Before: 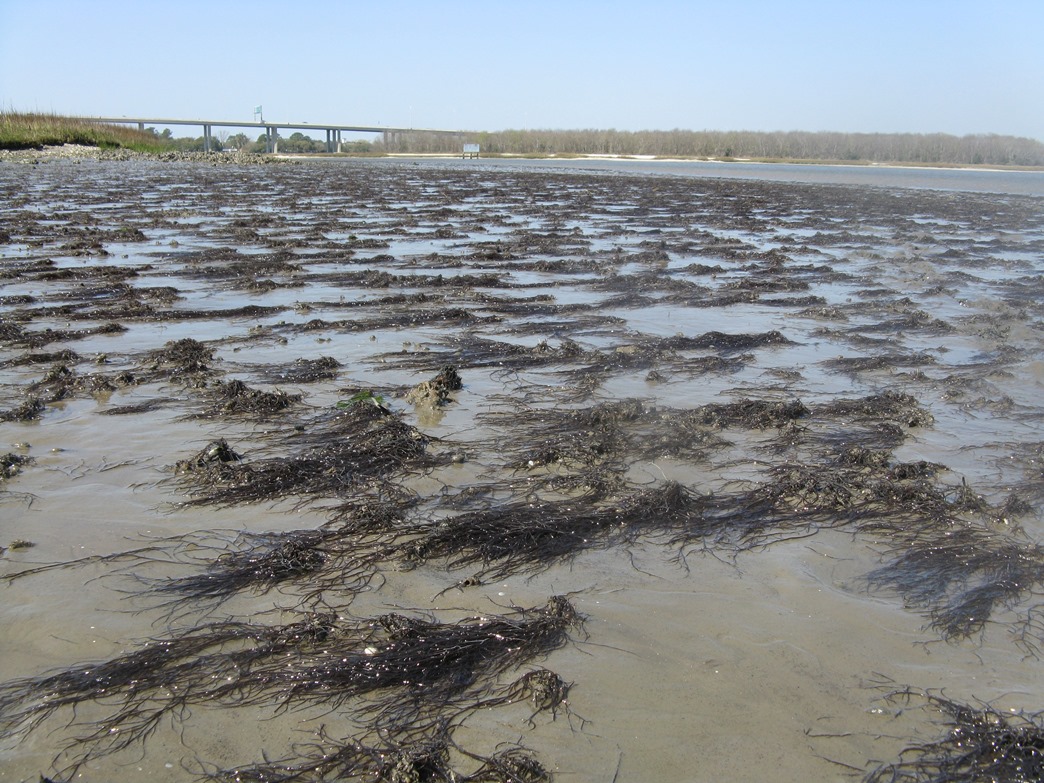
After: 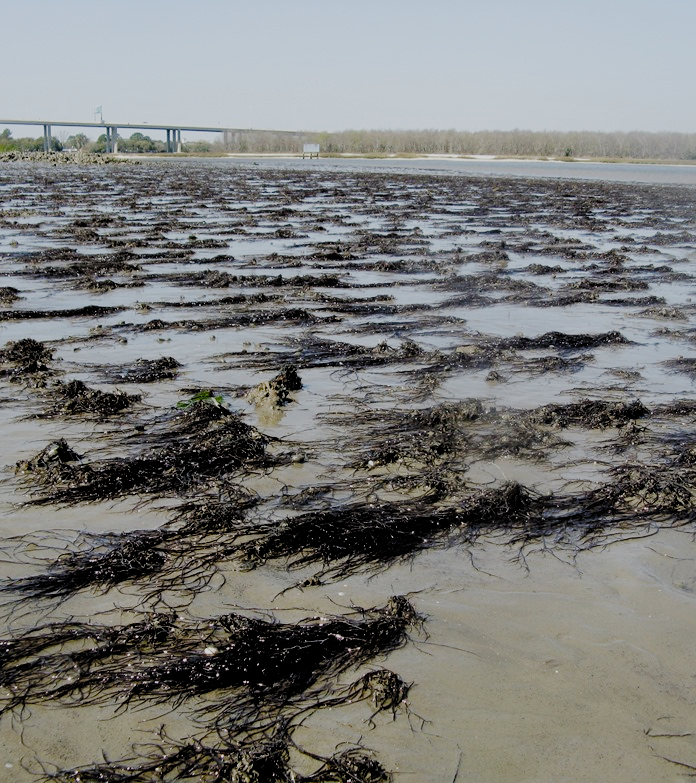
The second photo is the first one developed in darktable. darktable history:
filmic rgb: black relative exposure -2.85 EV, white relative exposure 4.56 EV, threshold 3.05 EV, hardness 1.69, contrast 1.247, add noise in highlights 0.001, preserve chrominance no, color science v3 (2019), use custom middle-gray values true, contrast in highlights soft, enable highlight reconstruction true
crop: left 15.394%, right 17.91%
